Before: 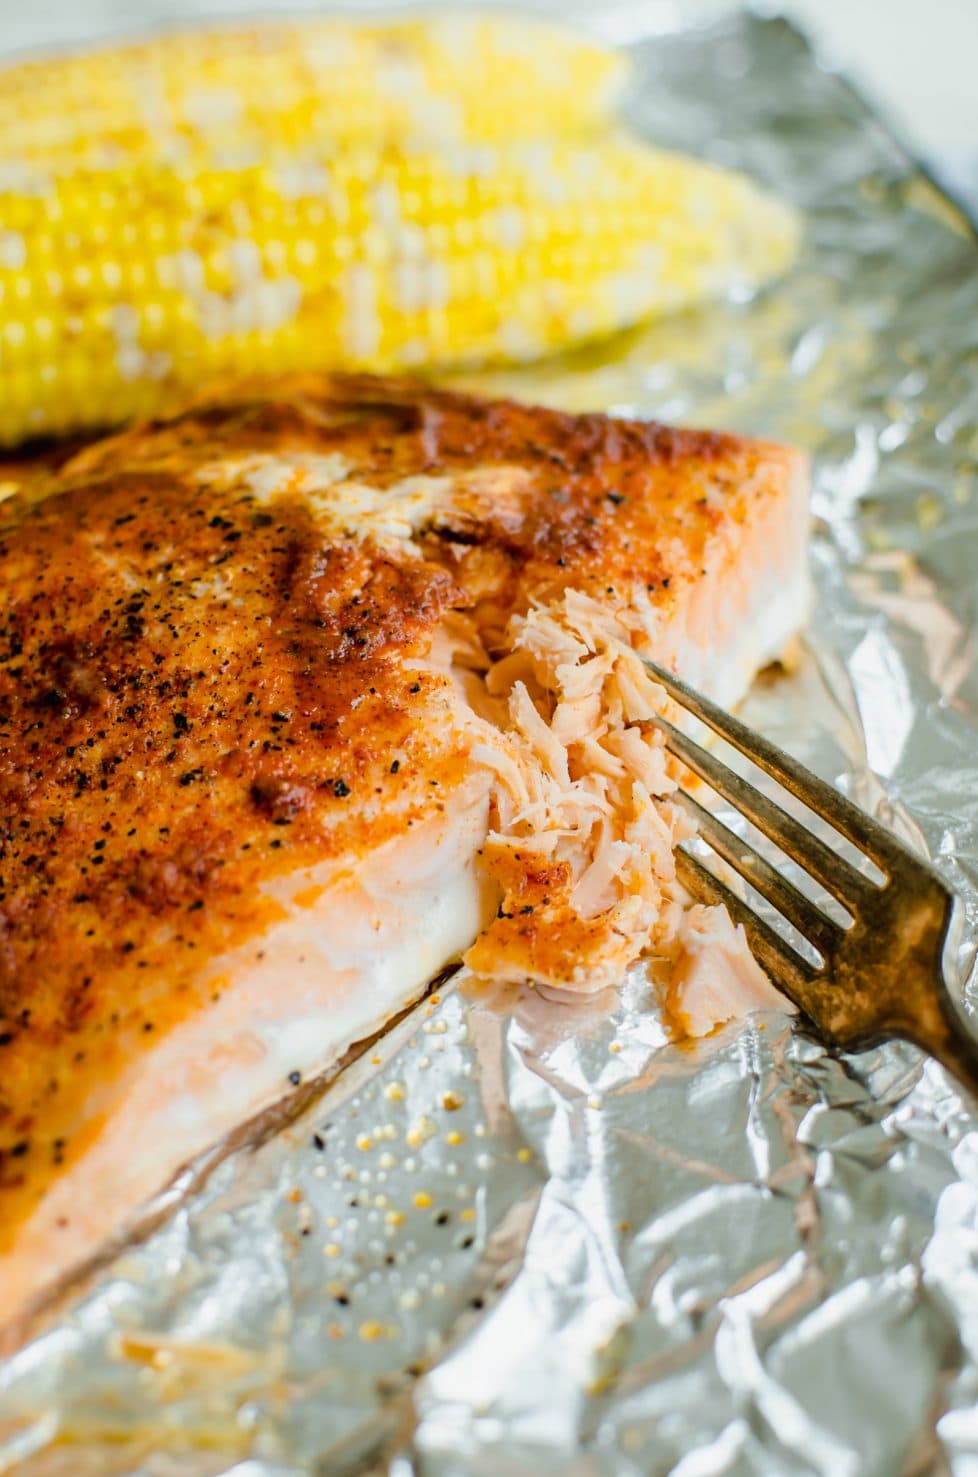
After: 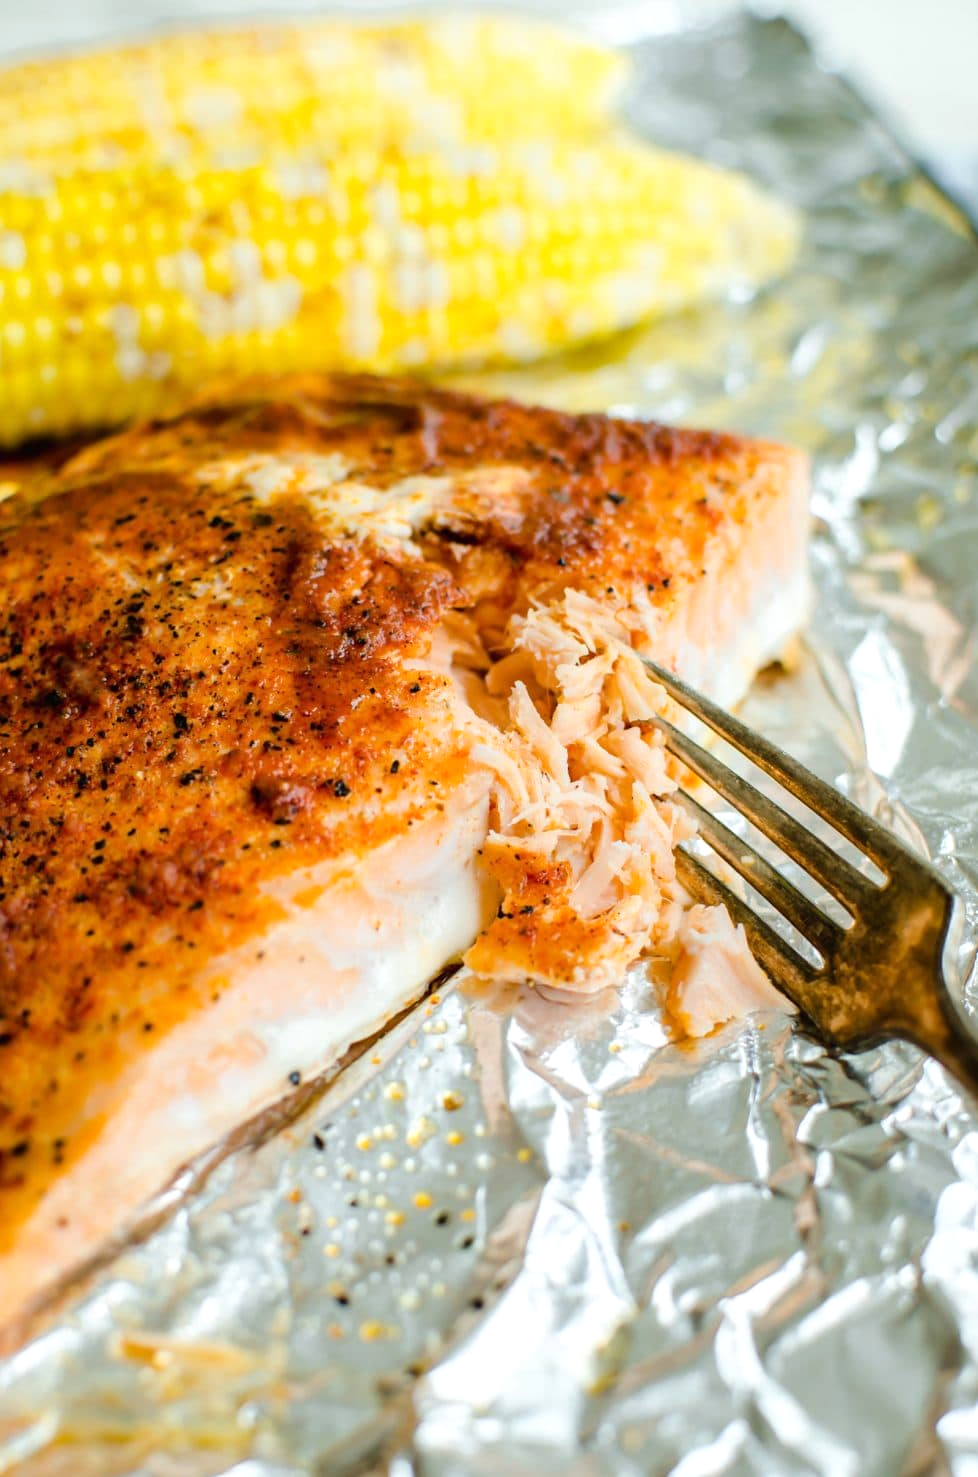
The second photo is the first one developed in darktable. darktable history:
exposure: exposure 0.244 EV, compensate exposure bias true, compensate highlight preservation false
